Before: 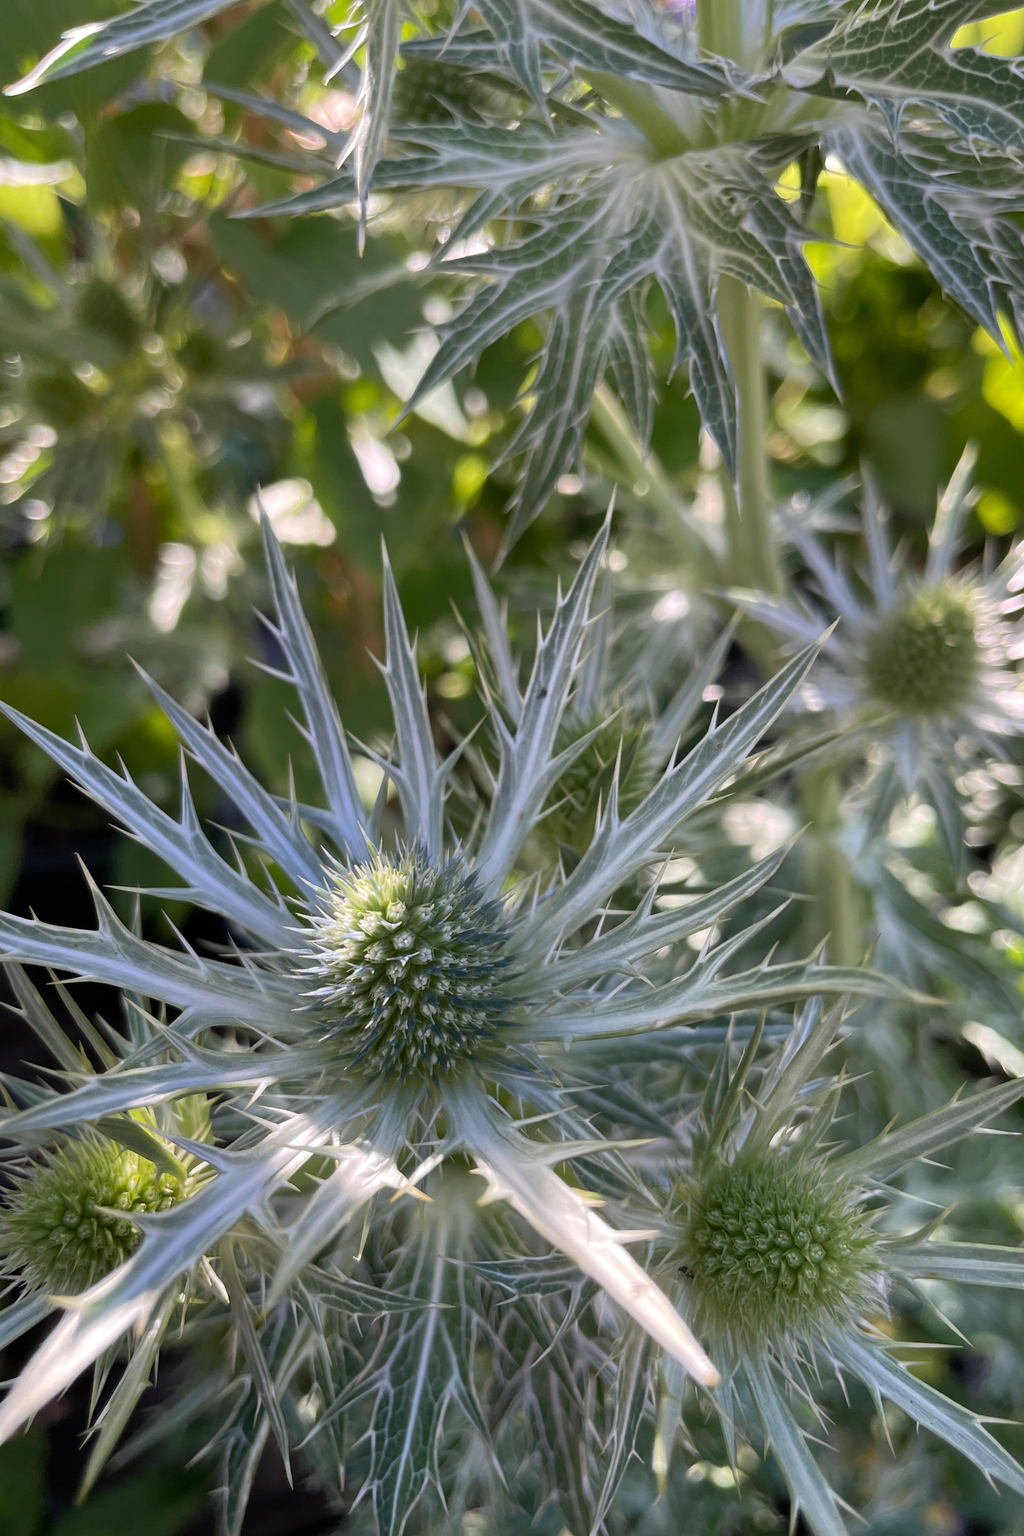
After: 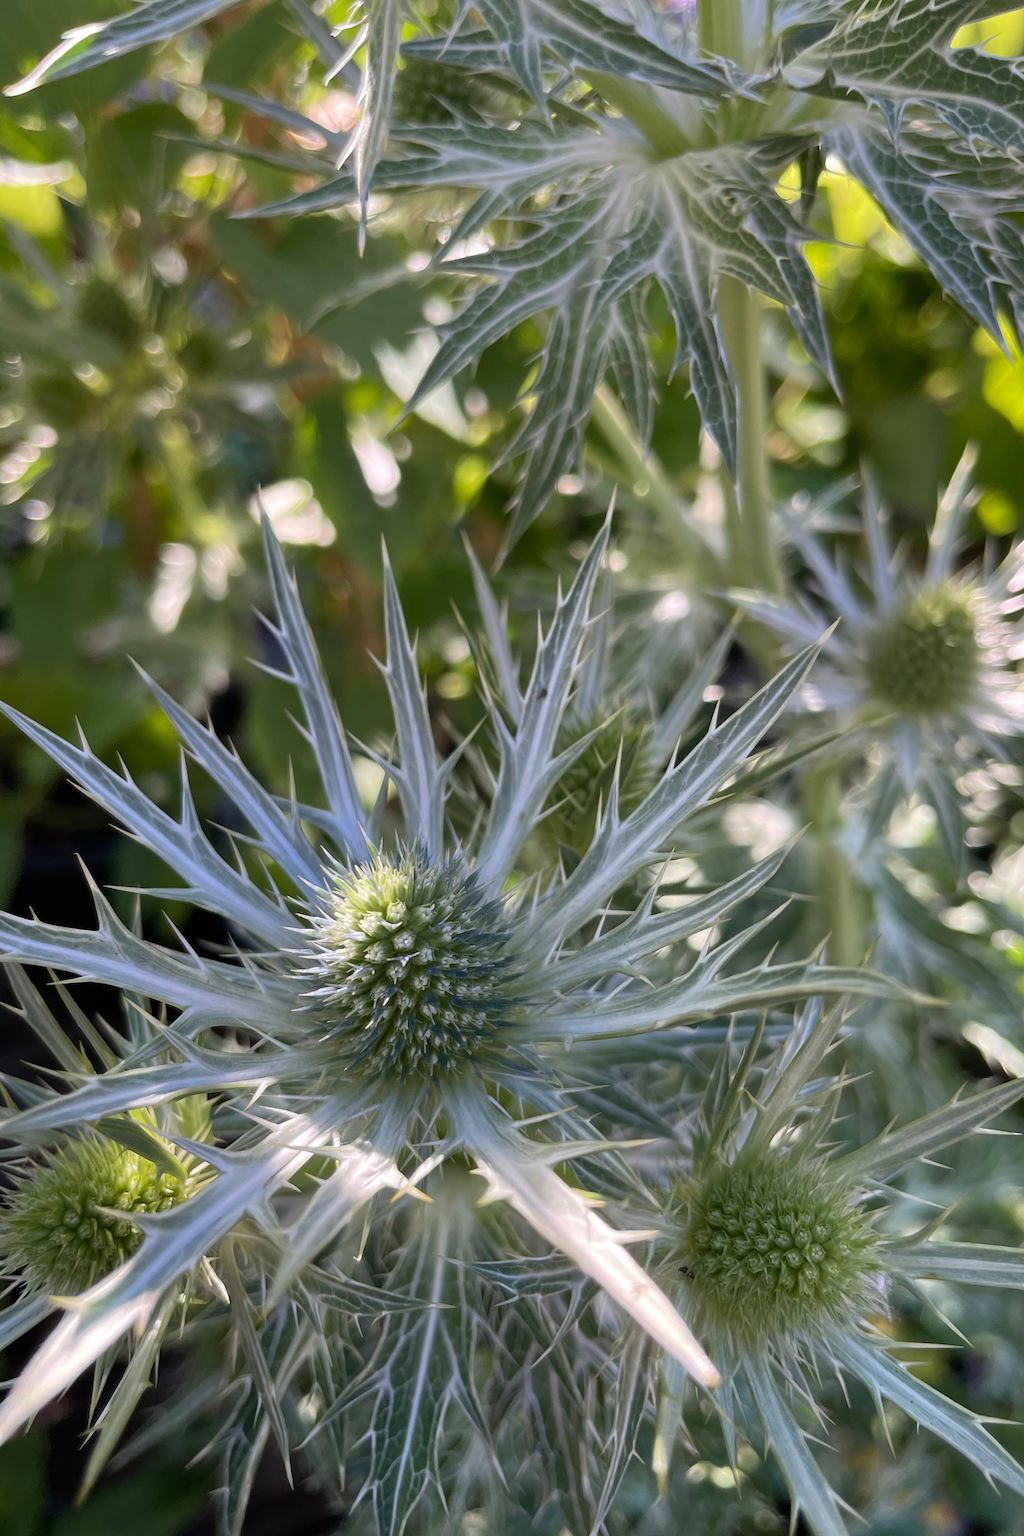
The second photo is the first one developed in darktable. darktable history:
velvia: strength 8.99%
